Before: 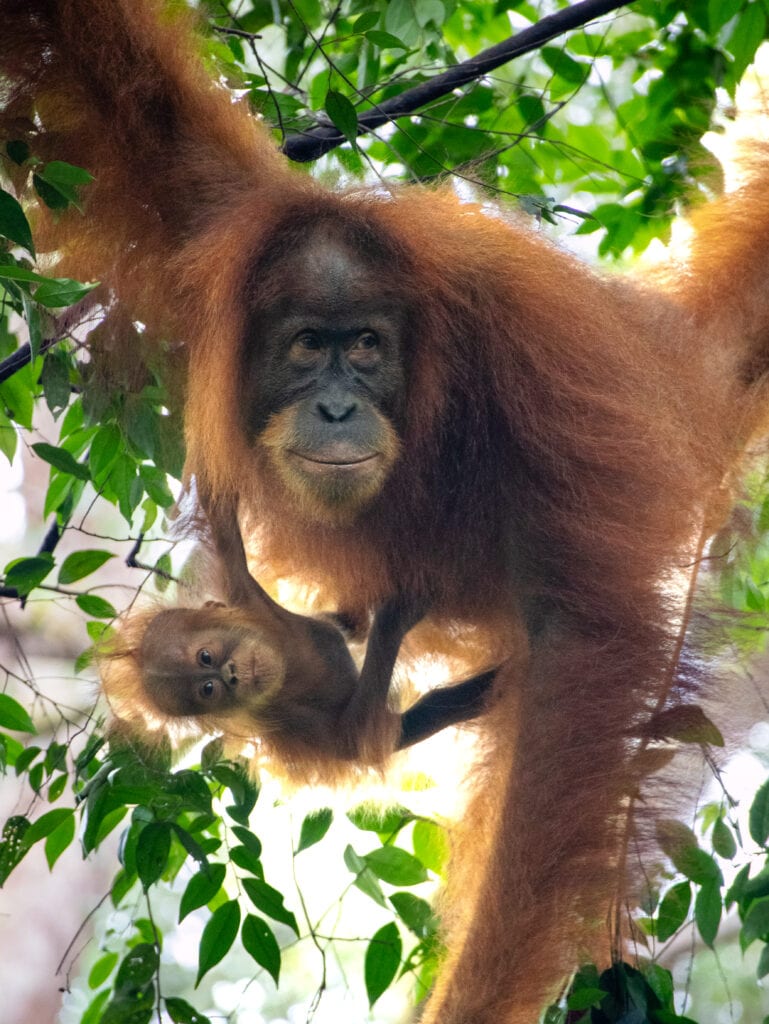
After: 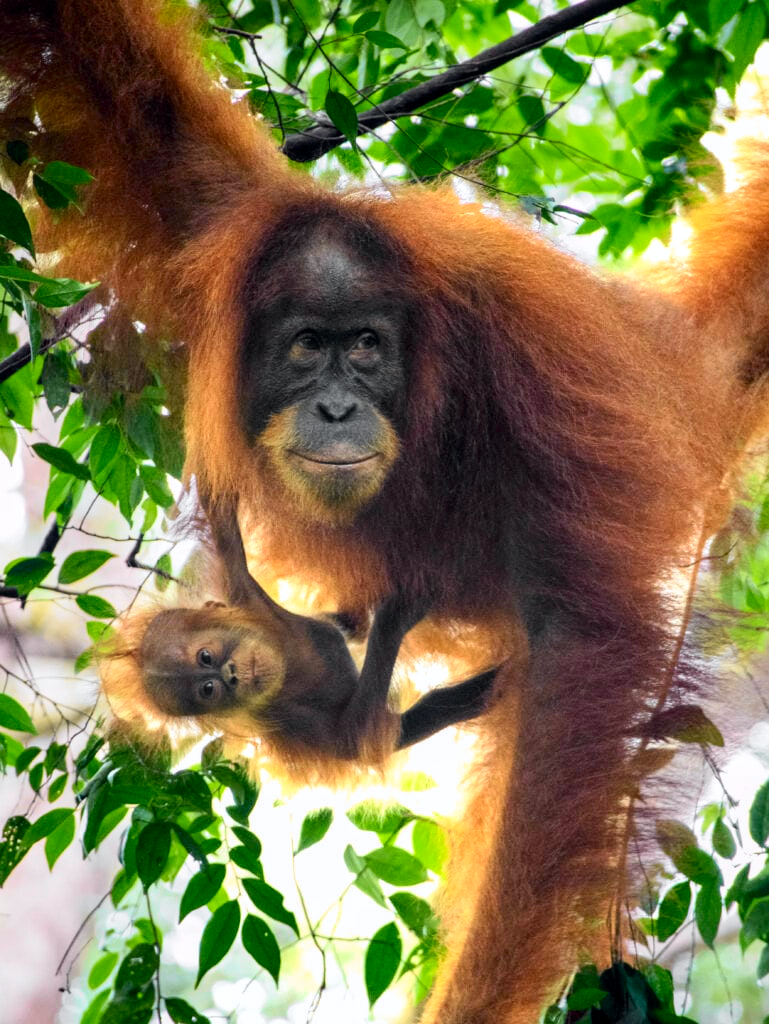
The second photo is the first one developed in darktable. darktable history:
local contrast: highlights 100%, shadows 100%, detail 120%, midtone range 0.2
contrast brightness saturation: saturation -0.05
tone curve: curves: ch0 [(0, 0) (0.071, 0.047) (0.266, 0.26) (0.491, 0.552) (0.753, 0.818) (1, 0.983)]; ch1 [(0, 0) (0.346, 0.307) (0.408, 0.369) (0.463, 0.443) (0.482, 0.493) (0.502, 0.5) (0.517, 0.518) (0.55, 0.573) (0.597, 0.641) (0.651, 0.709) (1, 1)]; ch2 [(0, 0) (0.346, 0.34) (0.434, 0.46) (0.485, 0.494) (0.5, 0.494) (0.517, 0.506) (0.535, 0.545) (0.583, 0.634) (0.625, 0.686) (1, 1)], color space Lab, independent channels, preserve colors none
